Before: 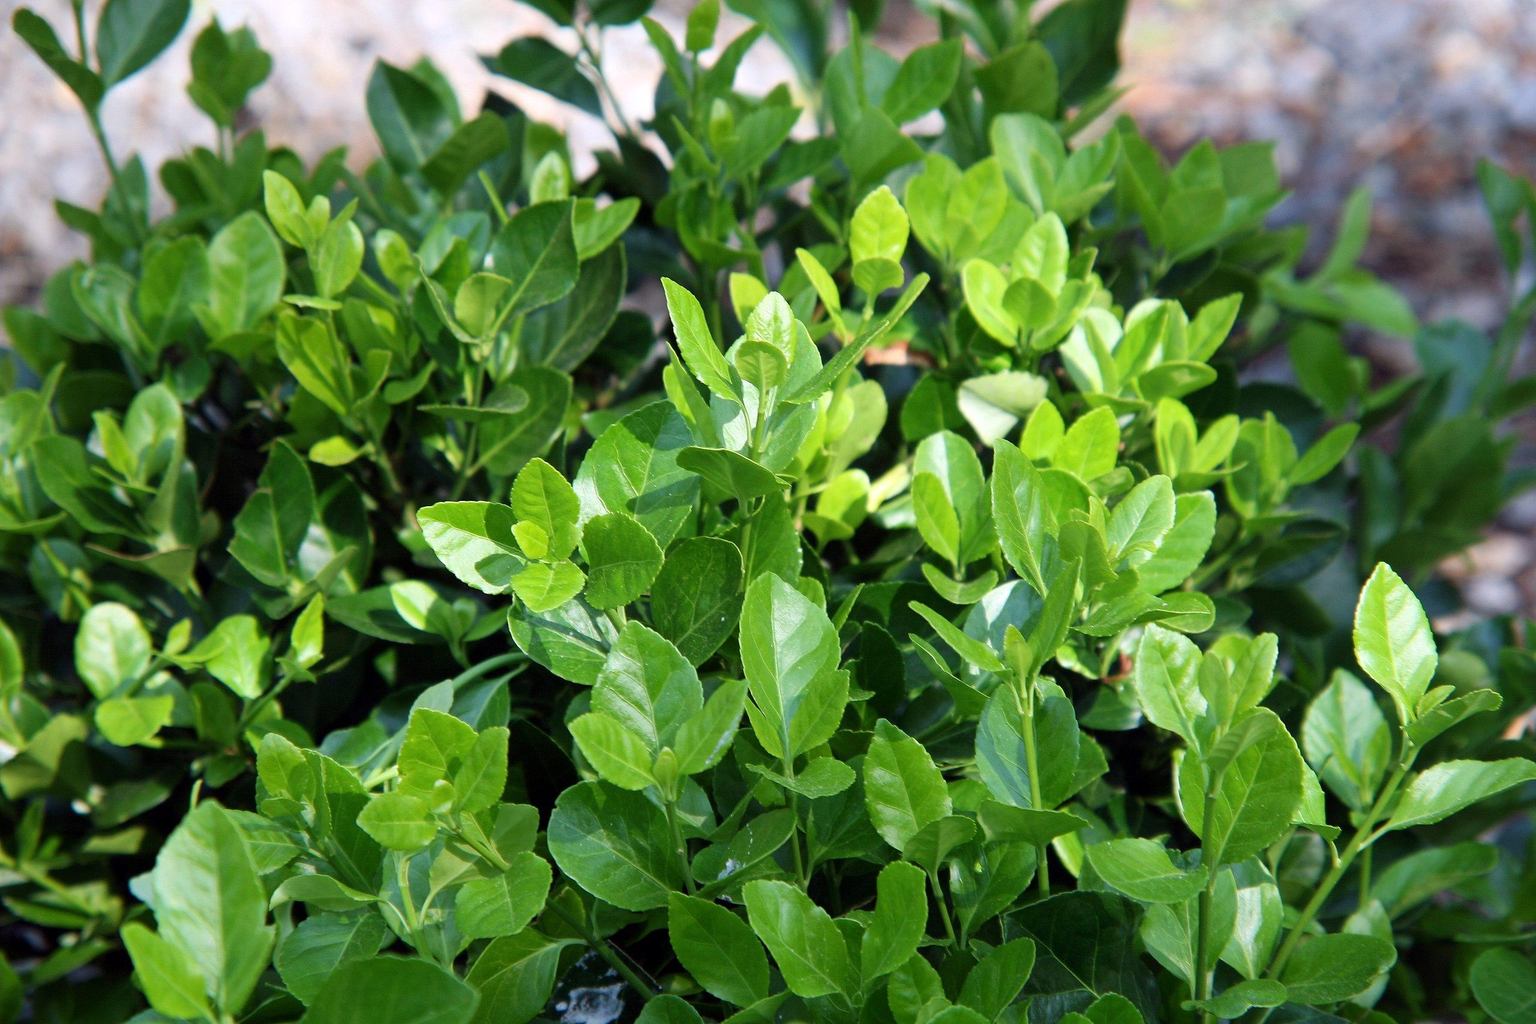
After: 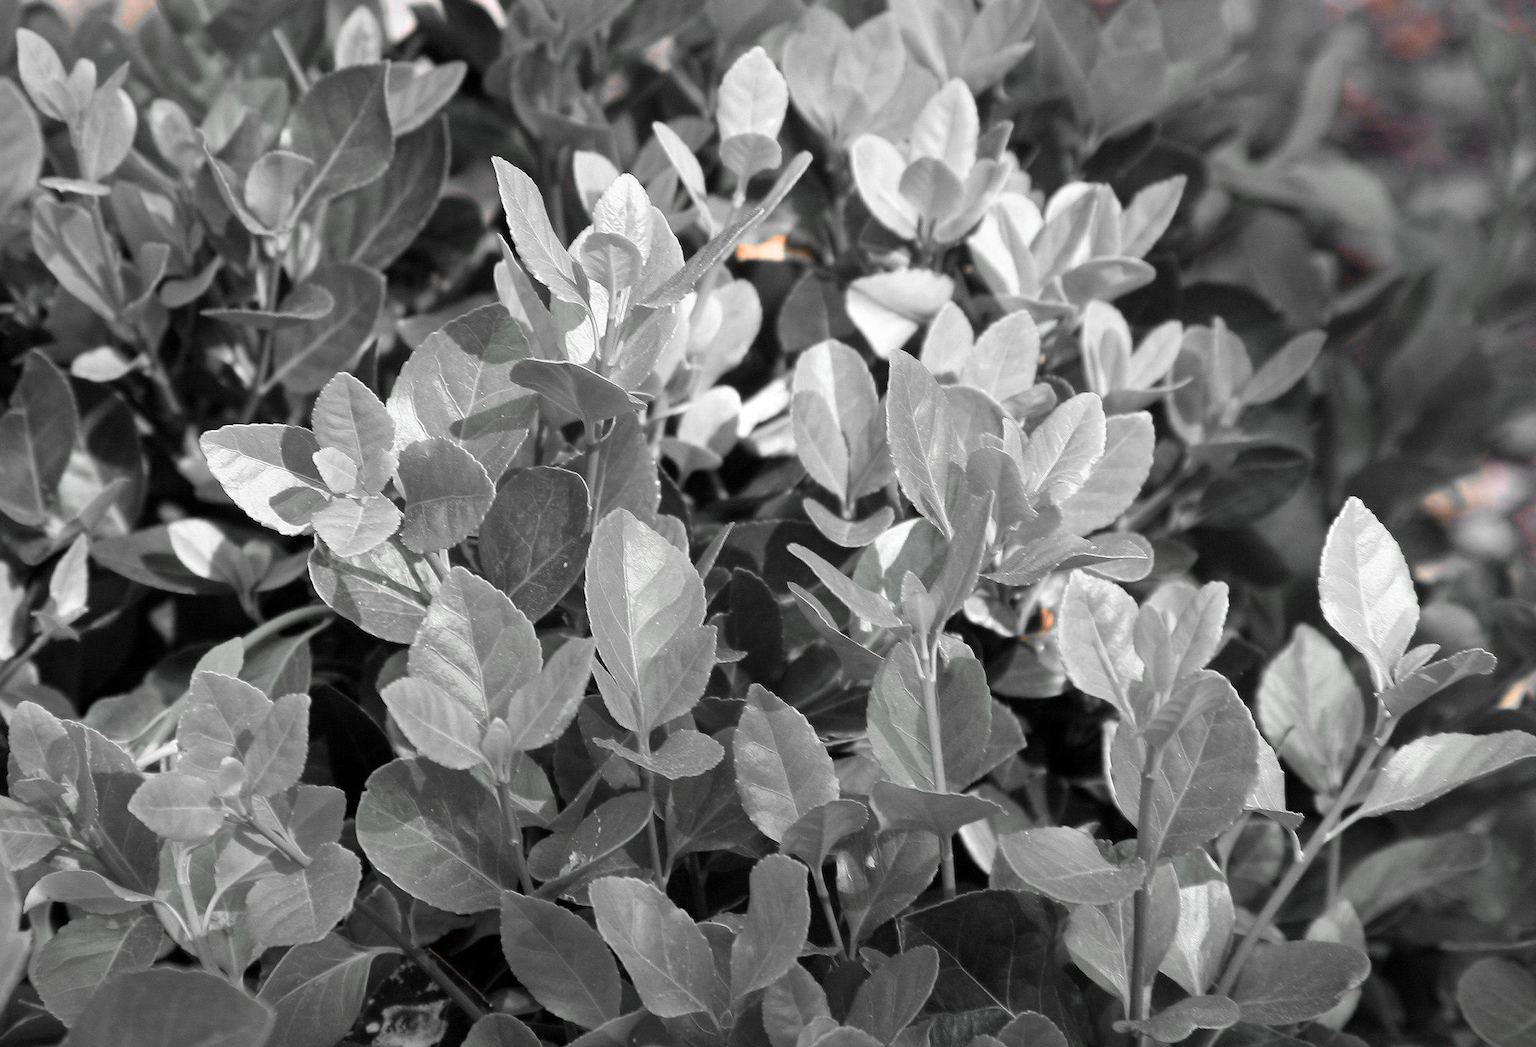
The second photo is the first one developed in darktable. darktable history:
crop: left 16.261%, top 14.309%
color zones: curves: ch0 [(0, 0.65) (0.096, 0.644) (0.221, 0.539) (0.429, 0.5) (0.571, 0.5) (0.714, 0.5) (0.857, 0.5) (1, 0.65)]; ch1 [(0, 0.5) (0.143, 0.5) (0.257, -0.002) (0.429, 0.04) (0.571, -0.001) (0.714, -0.015) (0.857, 0.024) (1, 0.5)]
